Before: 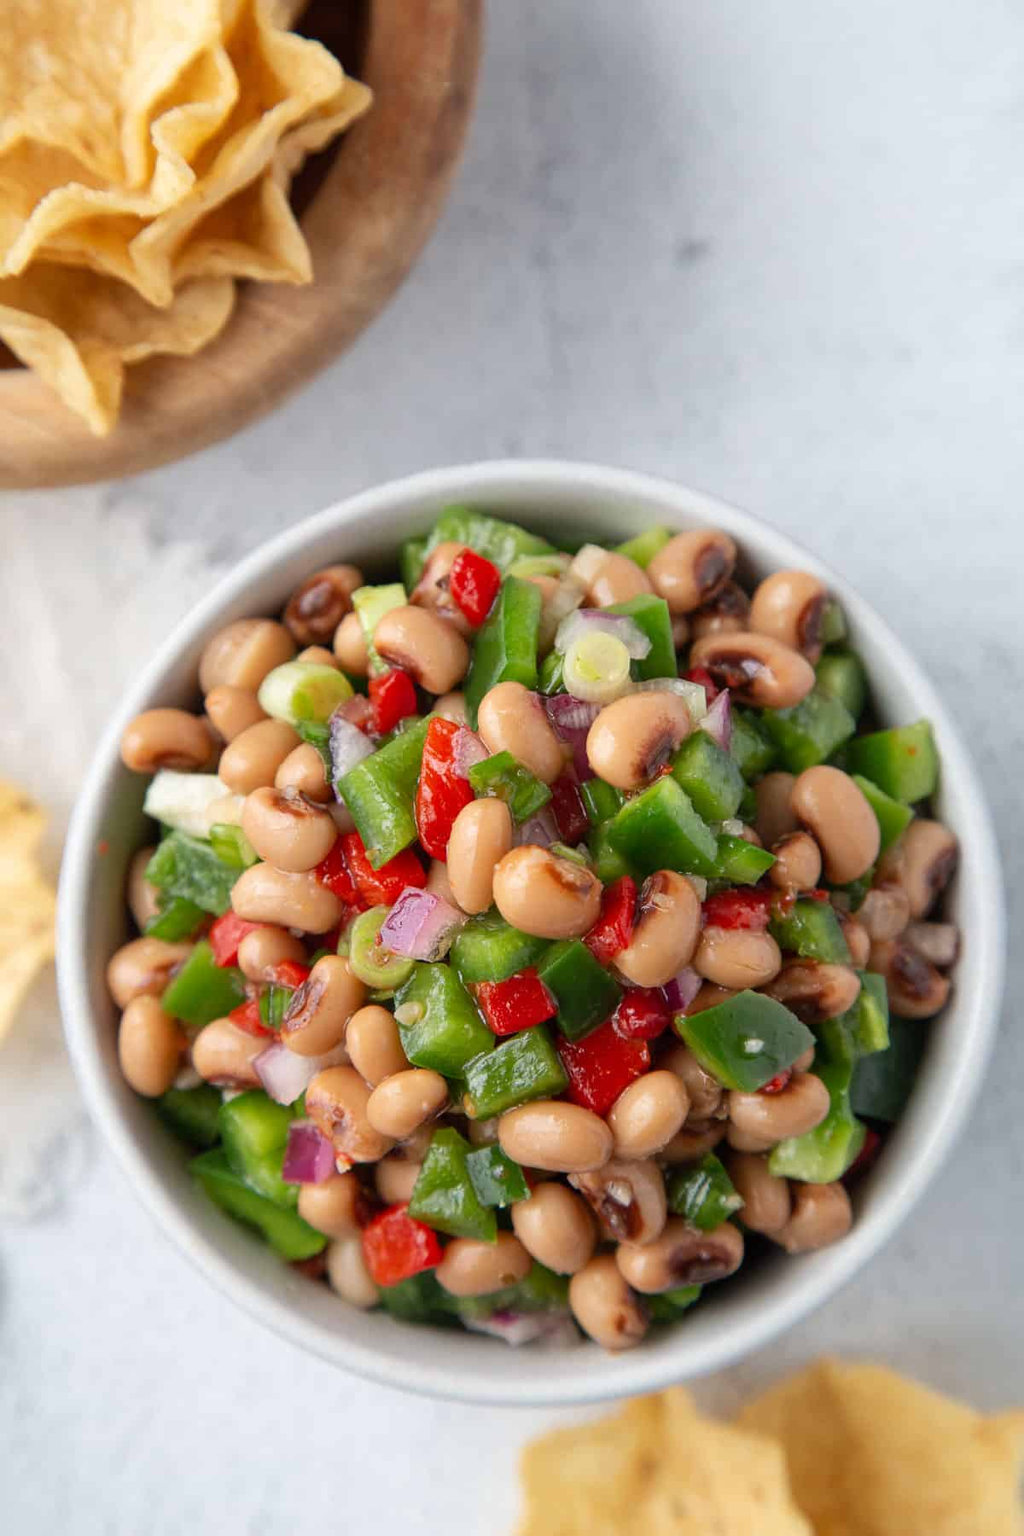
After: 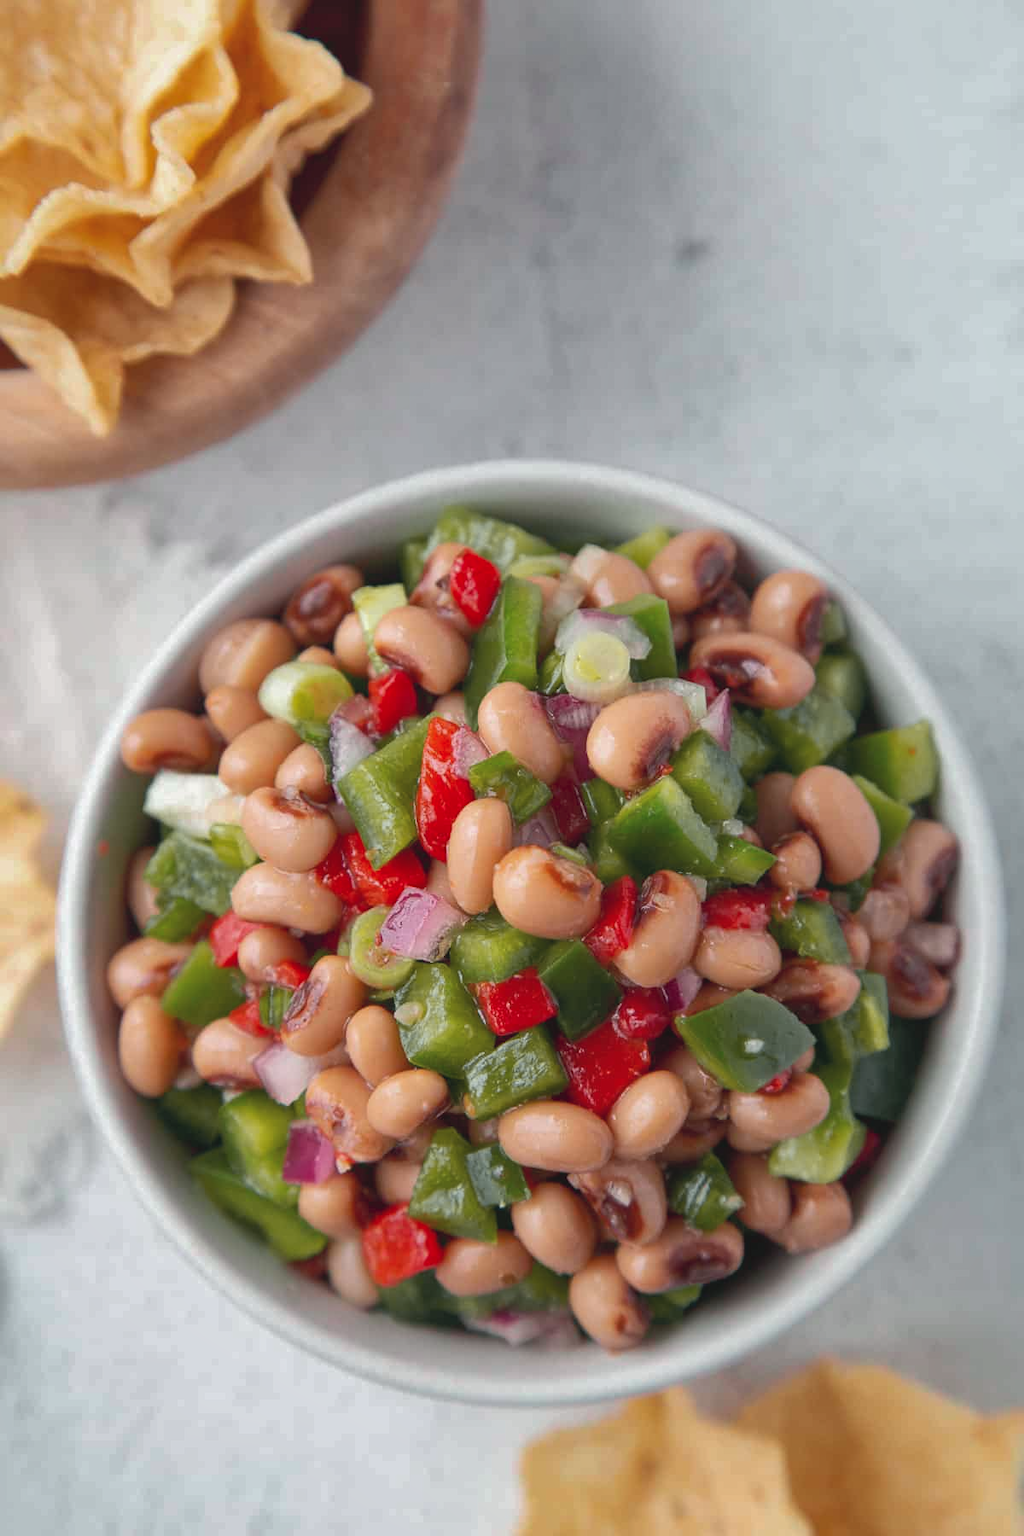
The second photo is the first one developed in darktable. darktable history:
shadows and highlights: on, module defaults
tone curve: curves: ch0 [(0, 0.046) (0.04, 0.074) (0.883, 0.858) (1, 1)]; ch1 [(0, 0) (0.146, 0.159) (0.338, 0.365) (0.417, 0.455) (0.489, 0.486) (0.504, 0.502) (0.529, 0.537) (0.563, 0.567) (1, 1)]; ch2 [(0, 0) (0.307, 0.298) (0.388, 0.375) (0.443, 0.456) (0.485, 0.492) (0.544, 0.525) (1, 1)], color space Lab, independent channels, preserve colors none
